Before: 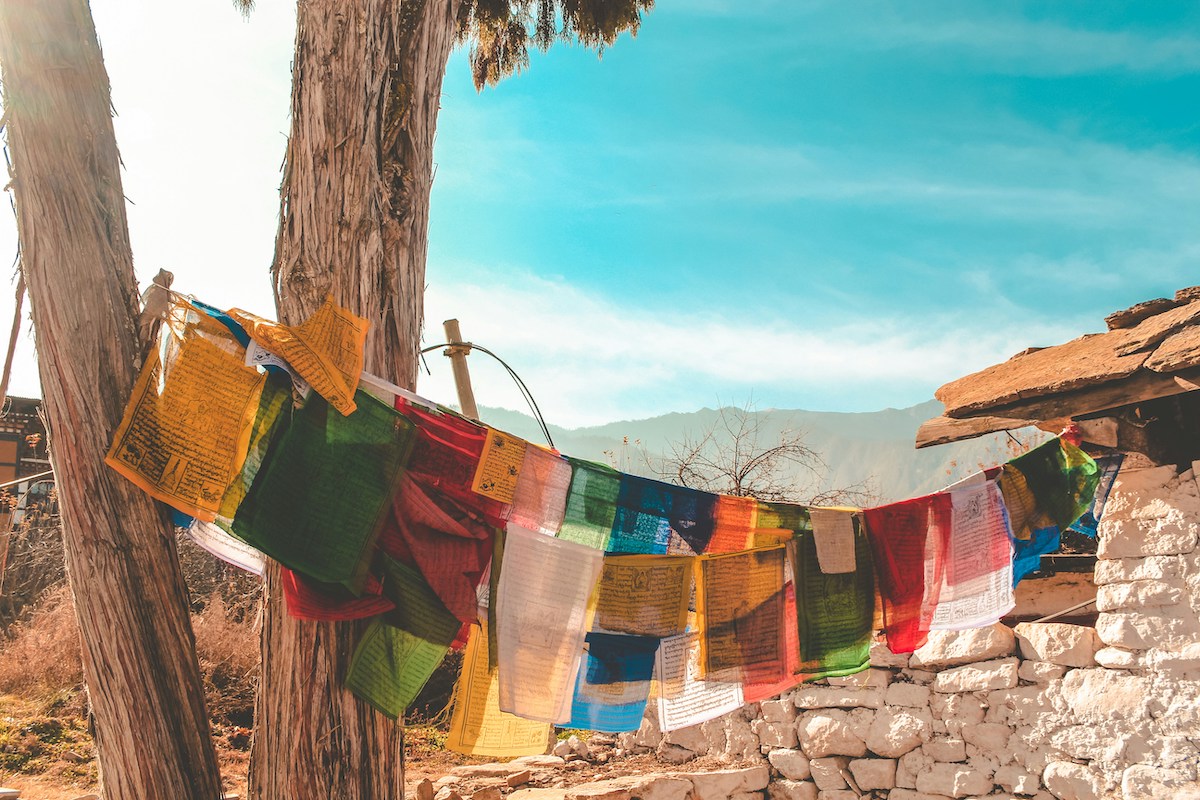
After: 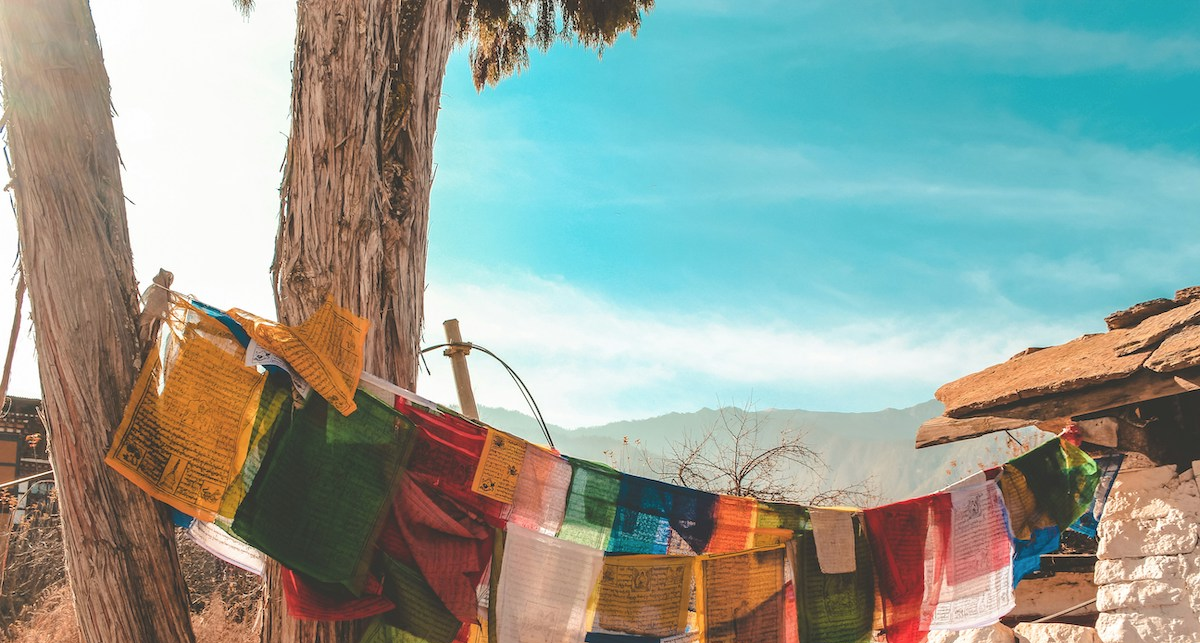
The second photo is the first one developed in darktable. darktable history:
crop: bottom 19.609%
contrast brightness saturation: saturation -0.043
